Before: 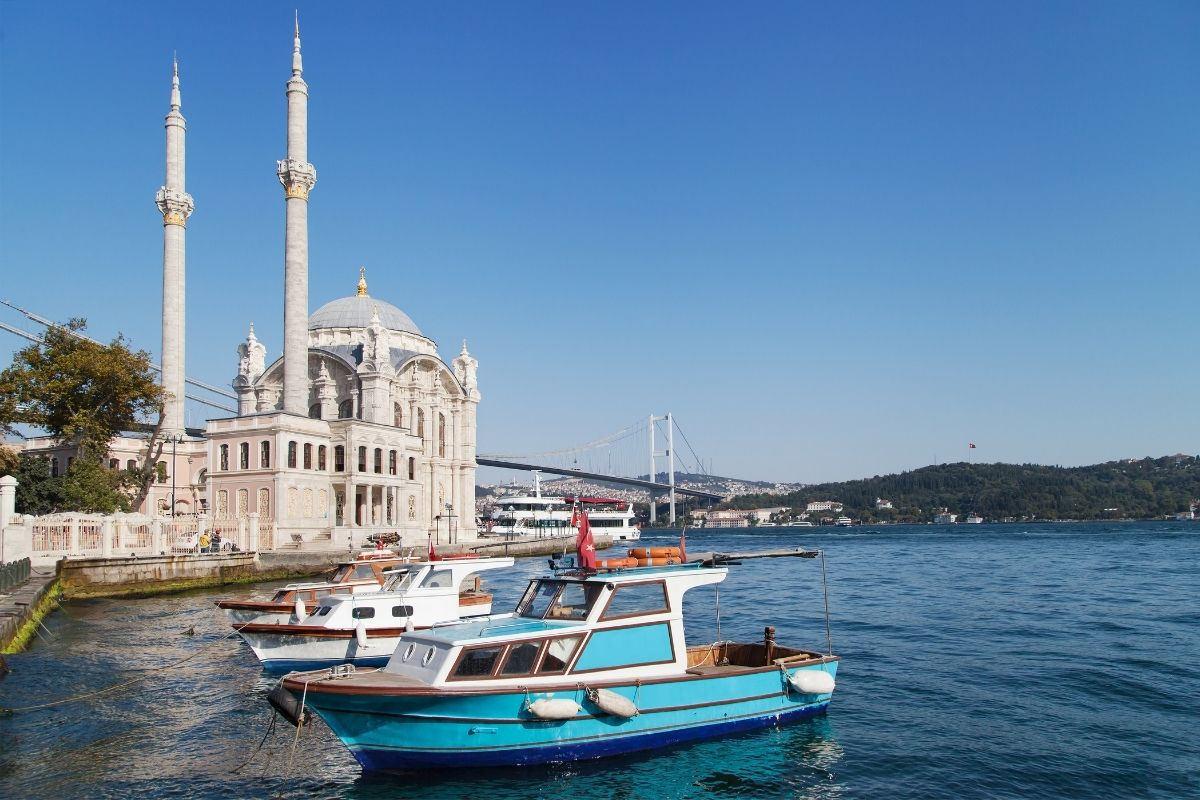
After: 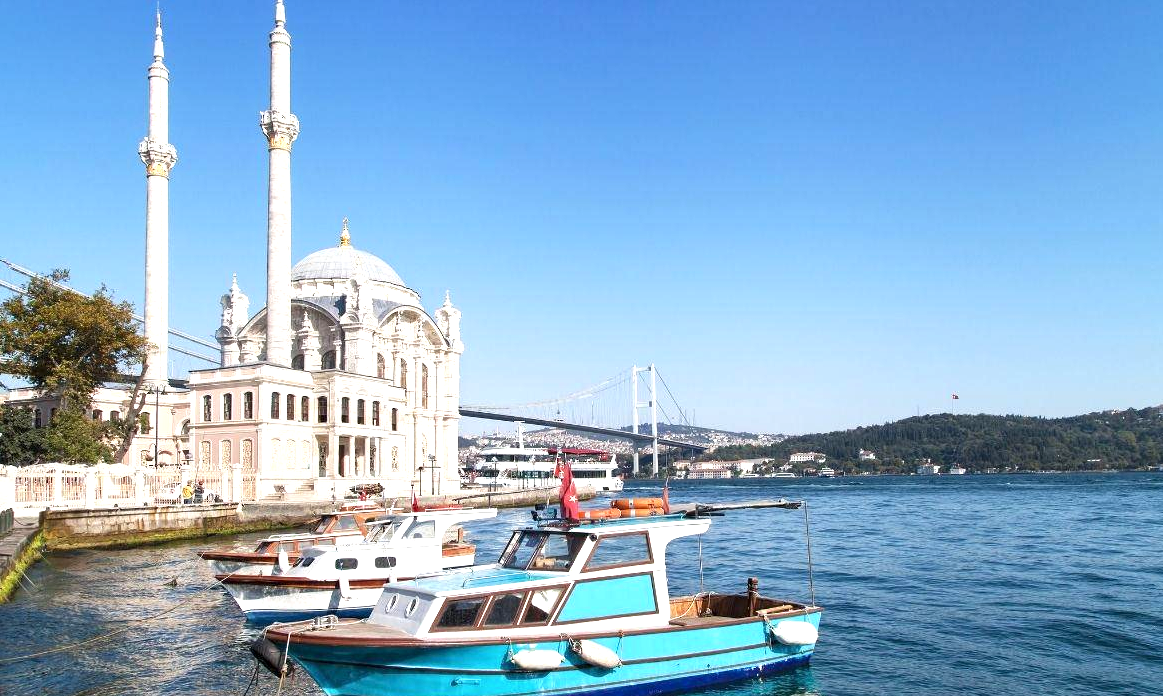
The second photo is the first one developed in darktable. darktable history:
local contrast: highlights 107%, shadows 102%, detail 119%, midtone range 0.2
exposure: black level correction 0, exposure 0.697 EV, compensate highlight preservation false
crop: left 1.495%, top 6.167%, right 1.516%, bottom 6.803%
